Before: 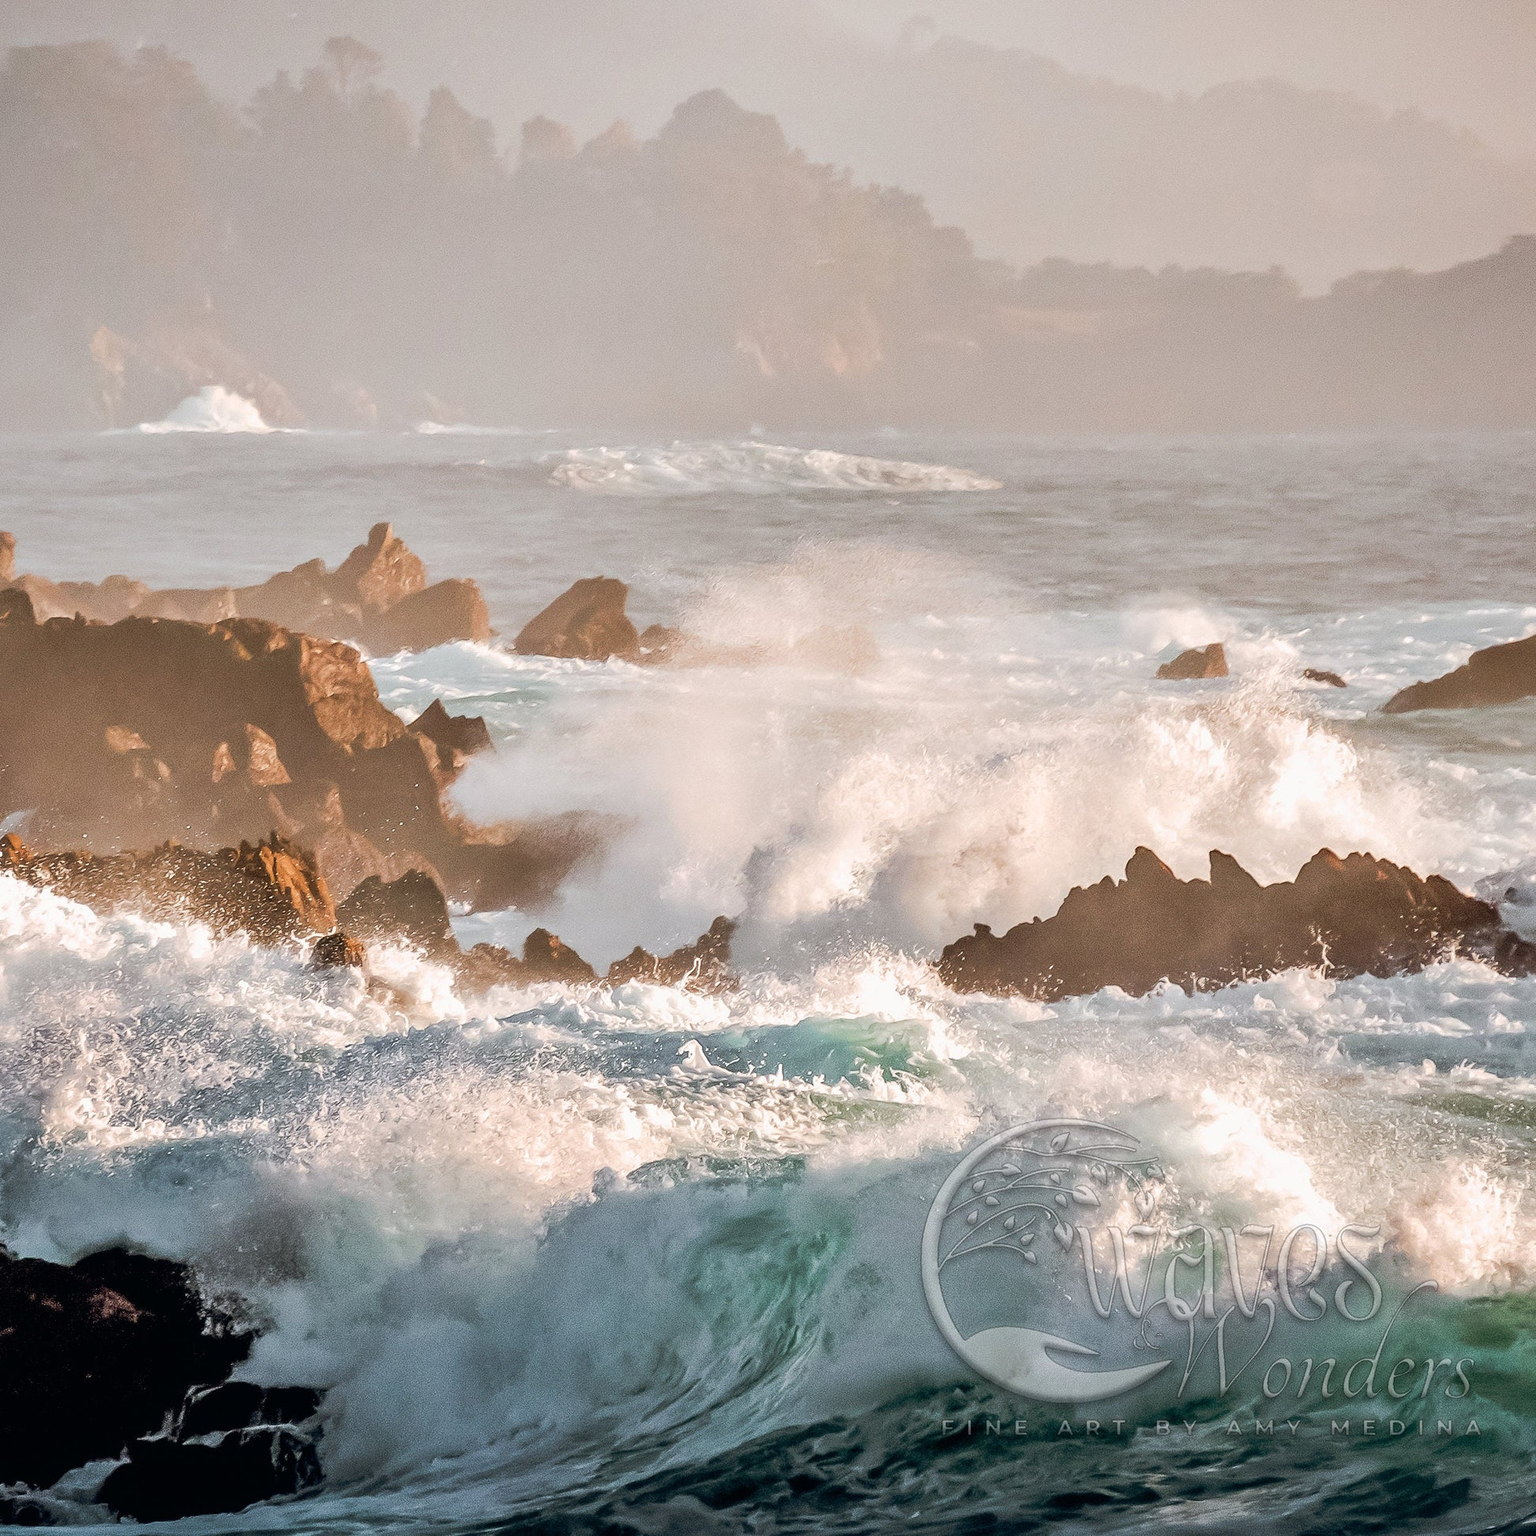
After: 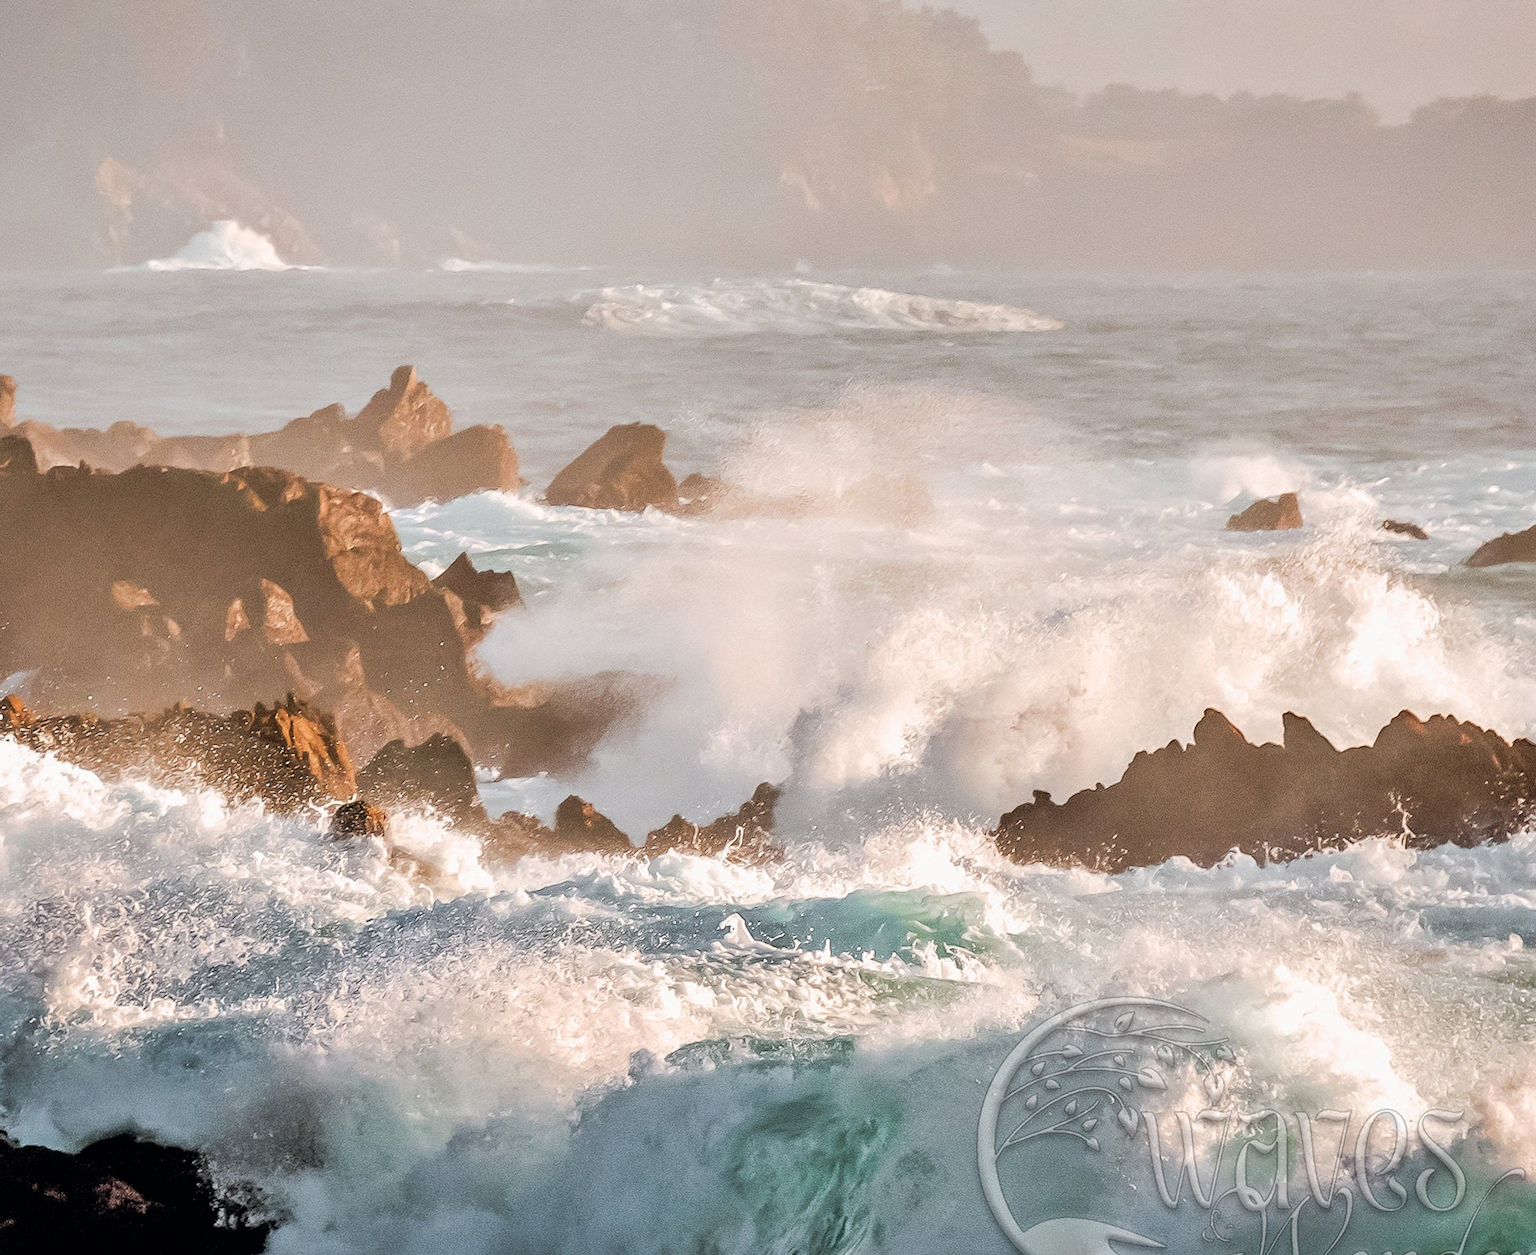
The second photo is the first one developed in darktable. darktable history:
crop and rotate: angle 0.03°, top 11.643%, right 5.651%, bottom 11.189%
rgb curve: curves: ch0 [(0, 0) (0.136, 0.078) (0.262, 0.245) (0.414, 0.42) (1, 1)], compensate middle gray true, preserve colors basic power
